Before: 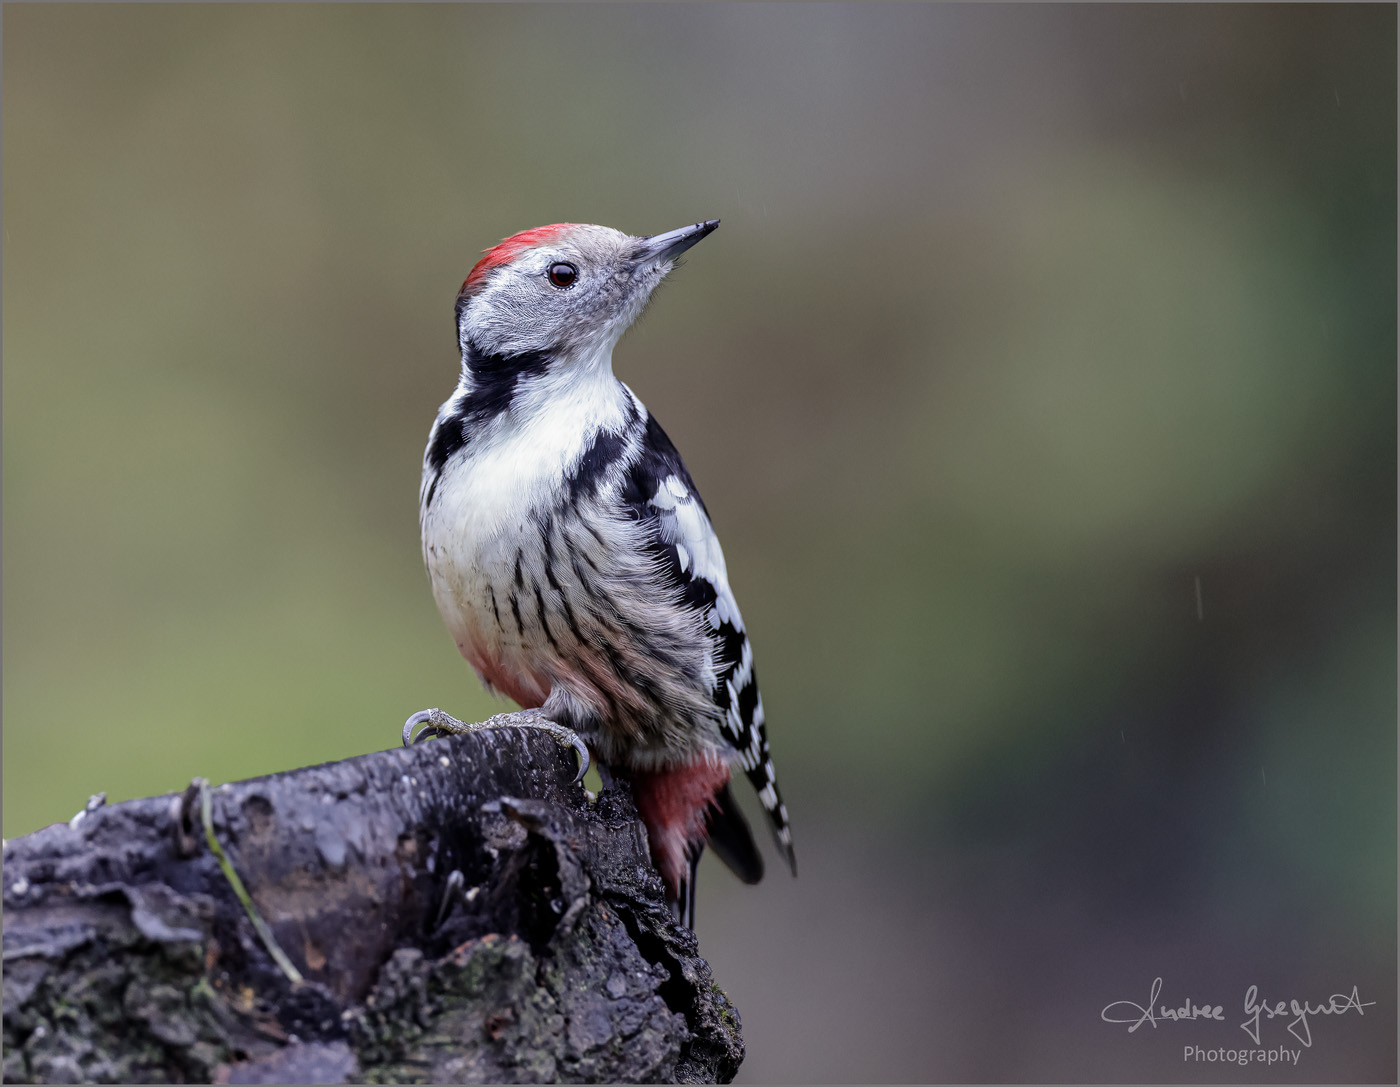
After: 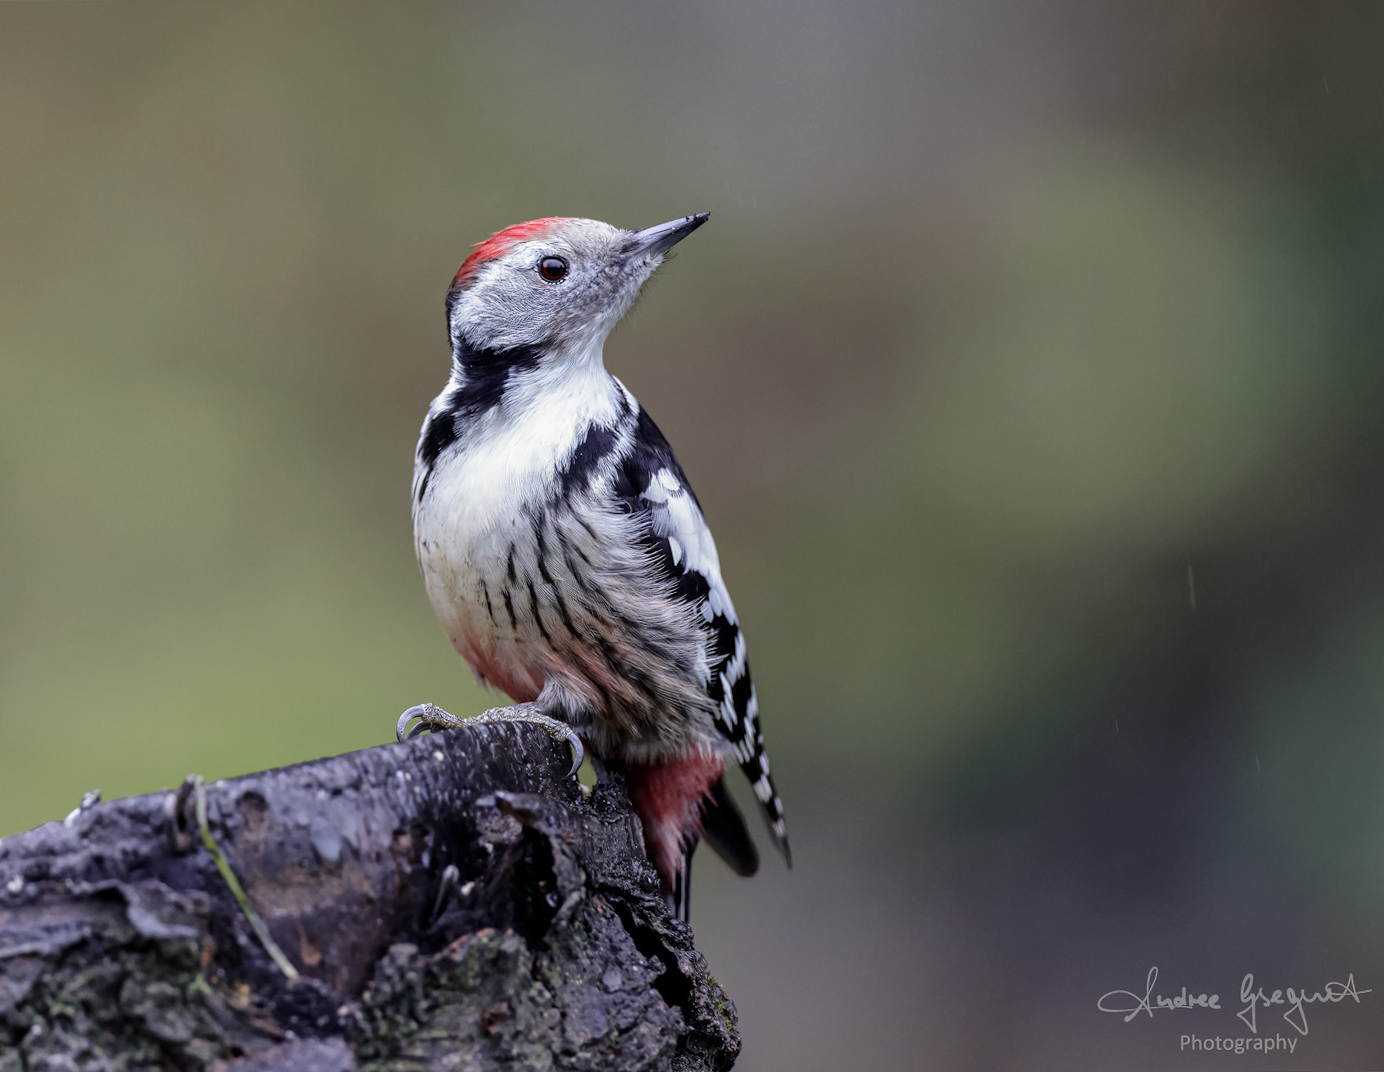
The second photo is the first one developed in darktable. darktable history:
rotate and perspective: rotation -0.45°, automatic cropping original format, crop left 0.008, crop right 0.992, crop top 0.012, crop bottom 0.988
tone equalizer: on, module defaults
